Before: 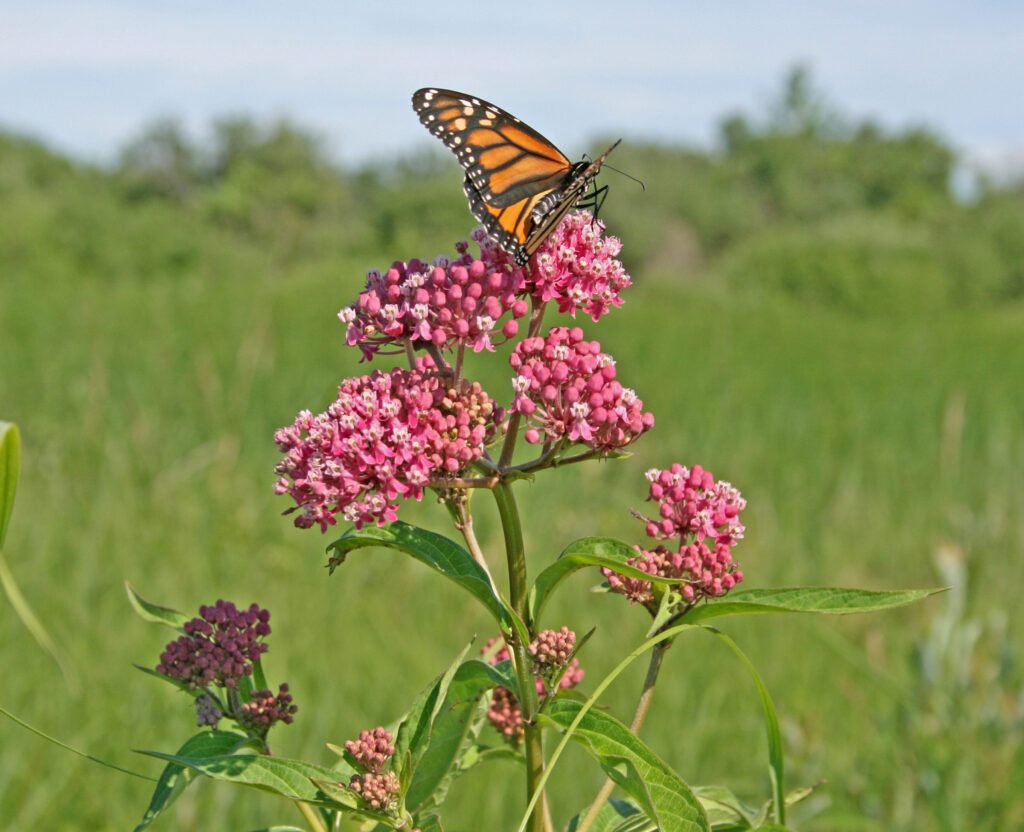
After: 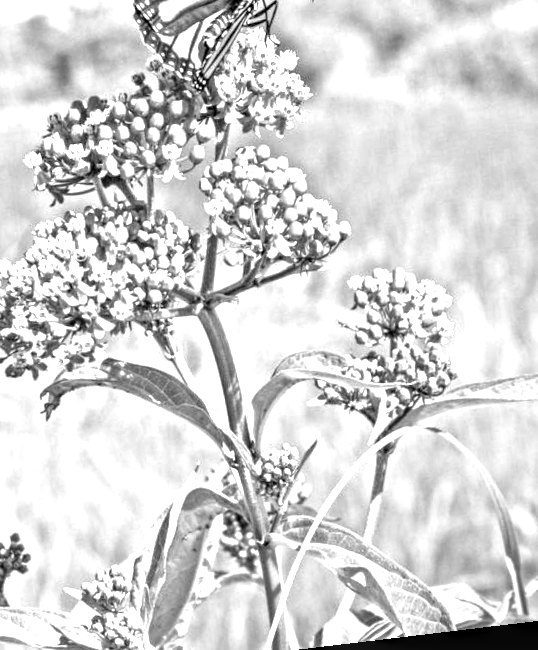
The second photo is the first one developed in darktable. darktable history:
crop: left 31.379%, top 24.658%, right 20.326%, bottom 6.628%
vibrance: on, module defaults
exposure: exposure 2 EV, compensate highlight preservation false
local contrast: highlights 19%, detail 186%
rotate and perspective: rotation -6.83°, automatic cropping off
monochrome: a 1.94, b -0.638
white balance: red 0.984, blue 1.059
